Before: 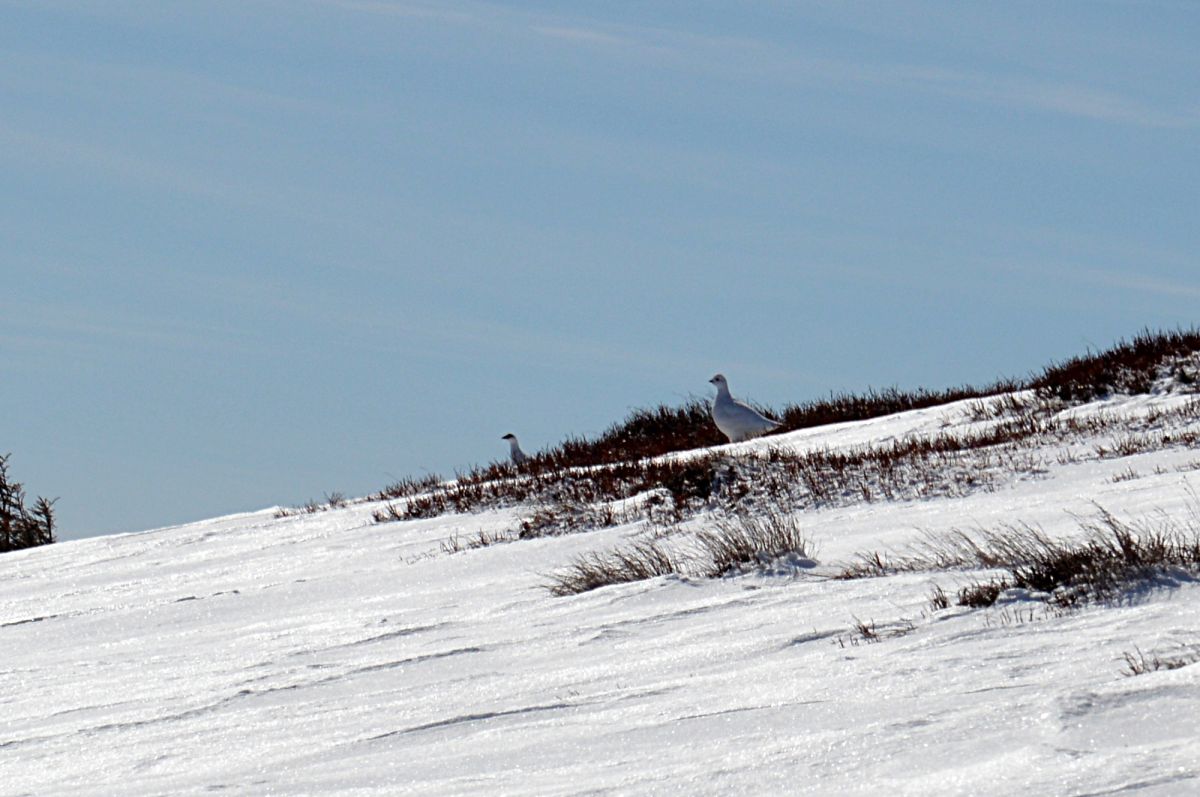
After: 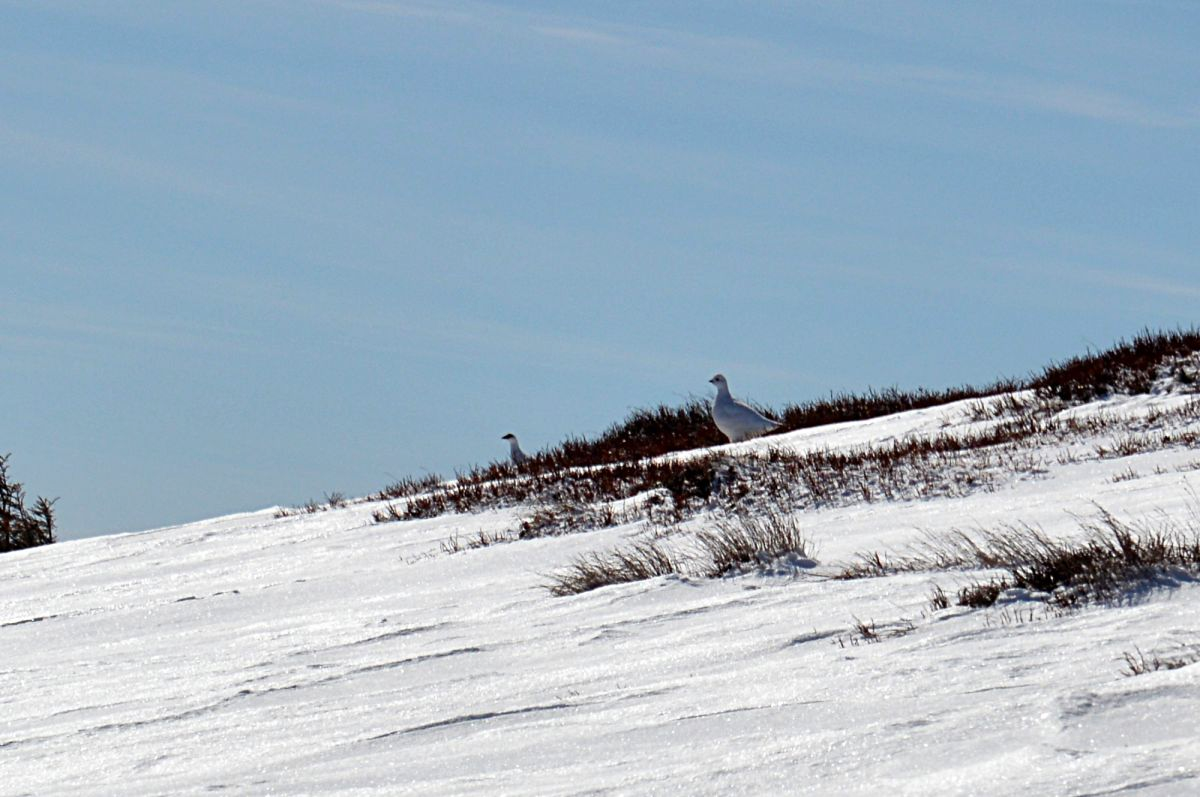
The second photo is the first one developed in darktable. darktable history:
contrast brightness saturation: contrast 0.102, brightness 0.037, saturation 0.086
shadows and highlights: radius 124.75, shadows 30.51, highlights -31.23, low approximation 0.01, soften with gaussian
